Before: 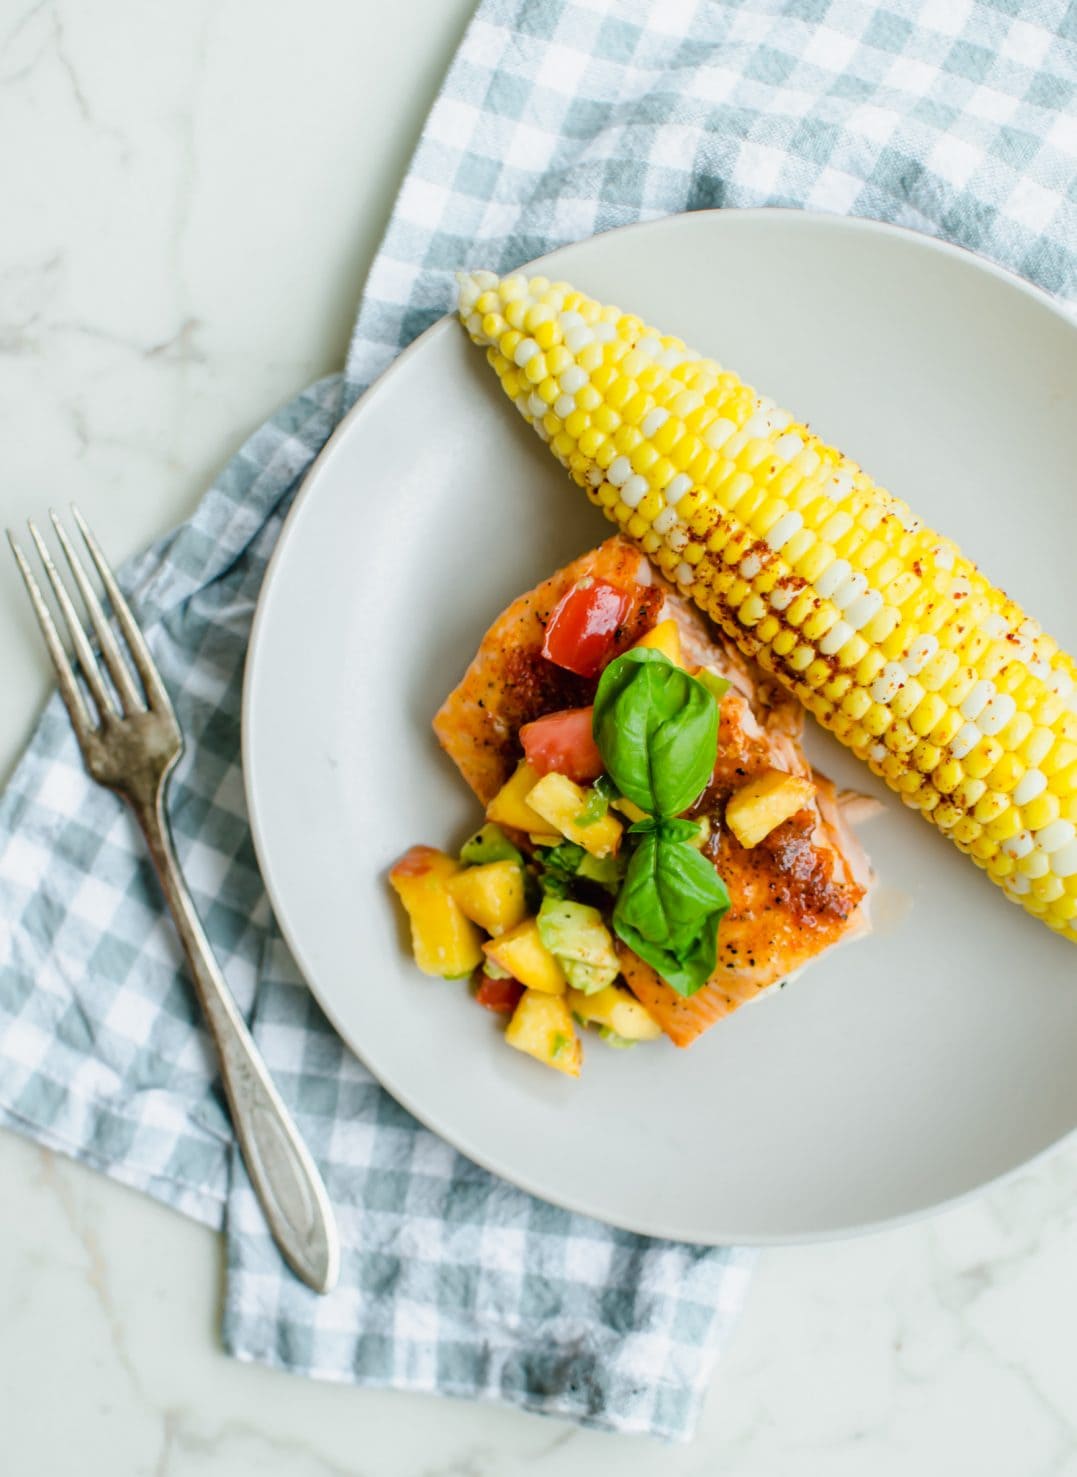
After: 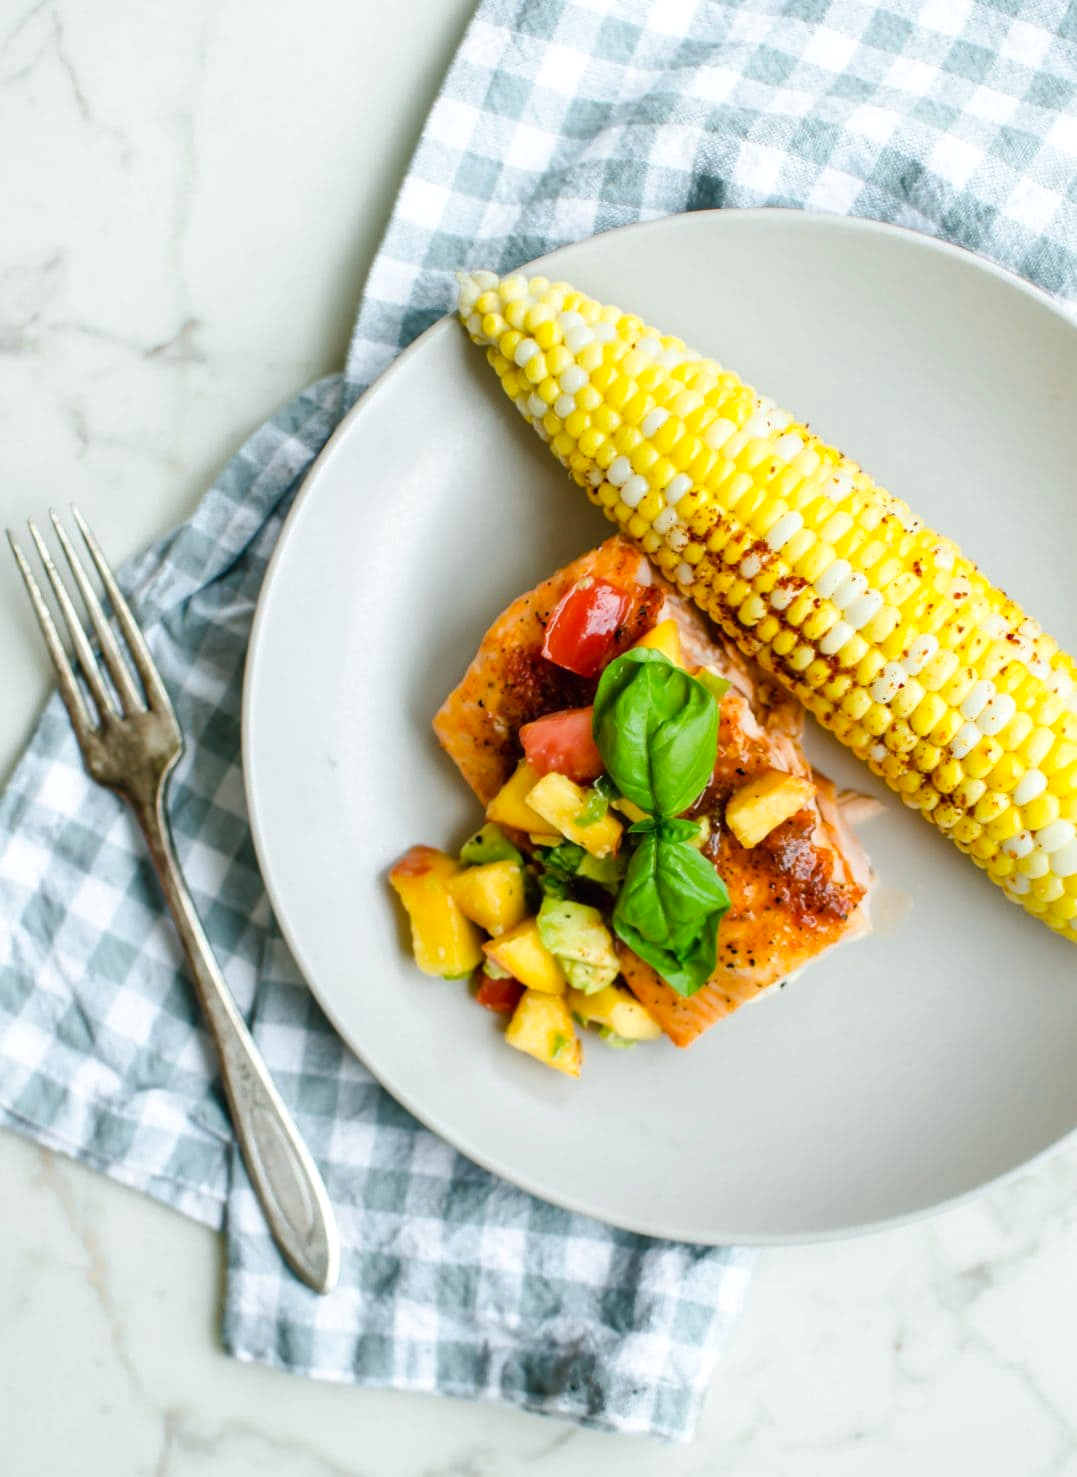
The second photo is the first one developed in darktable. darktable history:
shadows and highlights: shadows 32, highlights -32, soften with gaussian
levels: levels [0, 0.476, 0.951]
